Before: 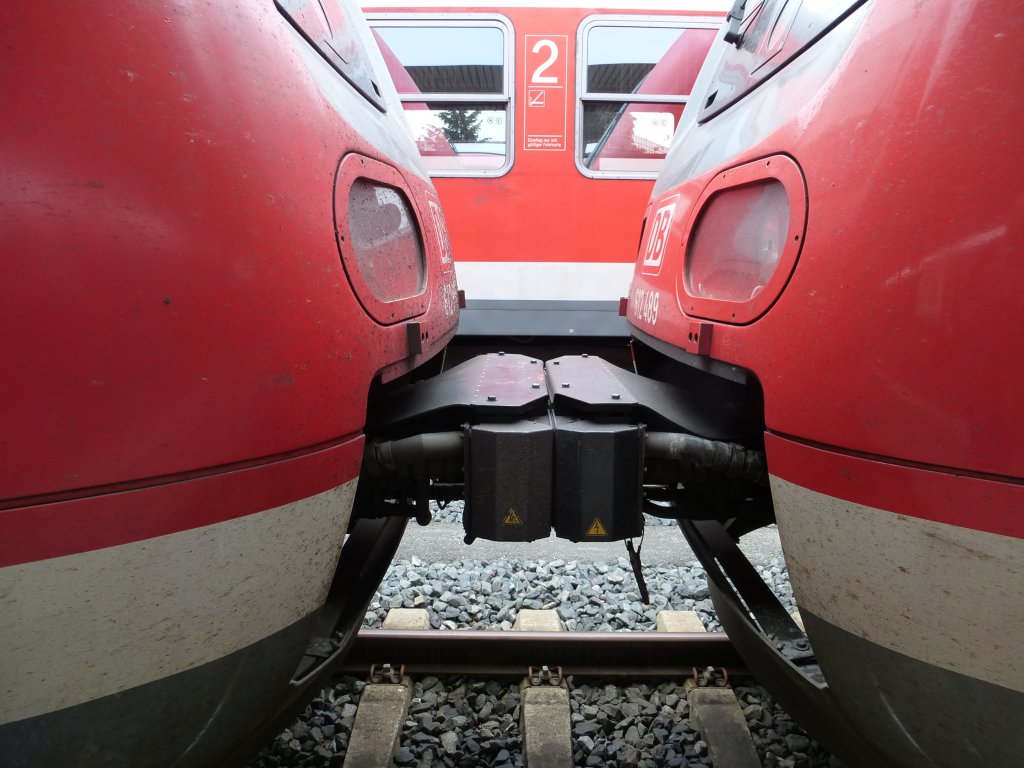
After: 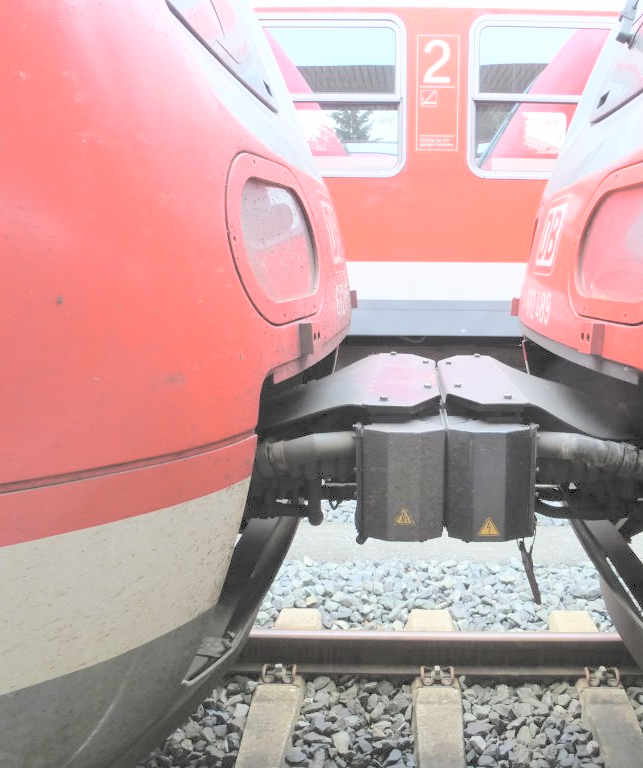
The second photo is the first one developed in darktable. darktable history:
crop: left 10.644%, right 26.528%
contrast brightness saturation: brightness 1
